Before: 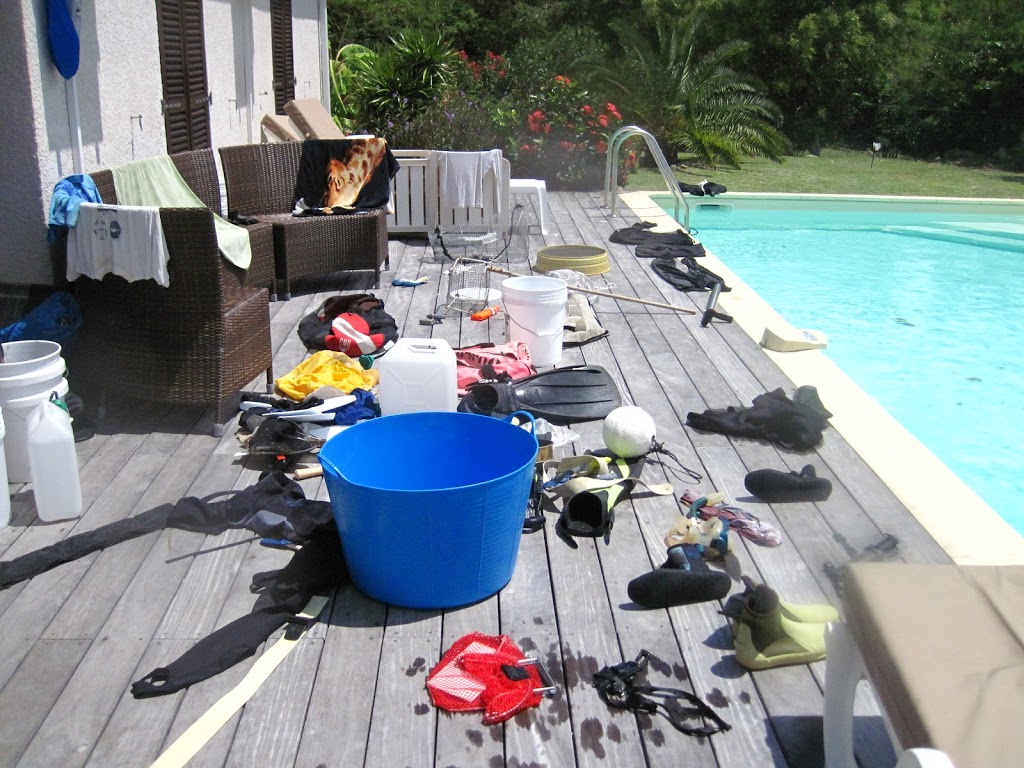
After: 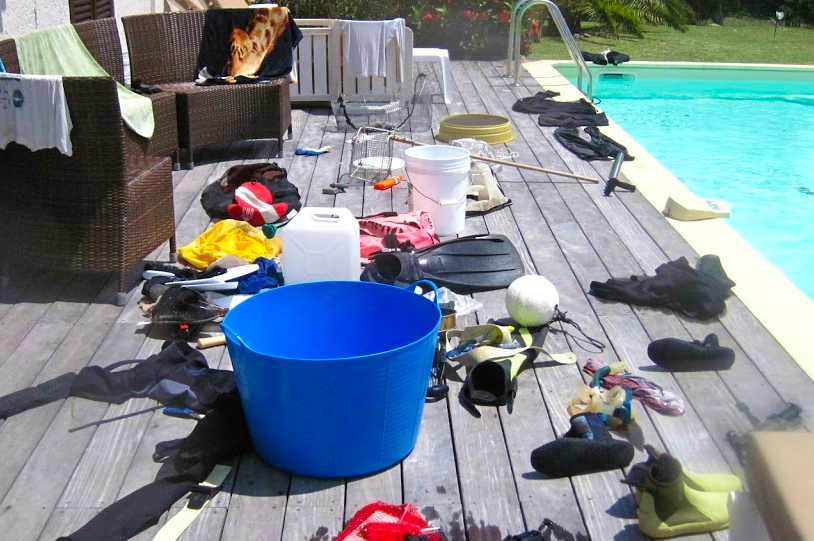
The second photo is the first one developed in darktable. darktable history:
base curve: curves: ch0 [(0, 0) (0.303, 0.277) (1, 1)], preserve colors none
color balance rgb: perceptual saturation grading › global saturation 19.437%, global vibrance 9.884%
velvia: on, module defaults
crop: left 9.478%, top 17.108%, right 10.934%, bottom 12.347%
